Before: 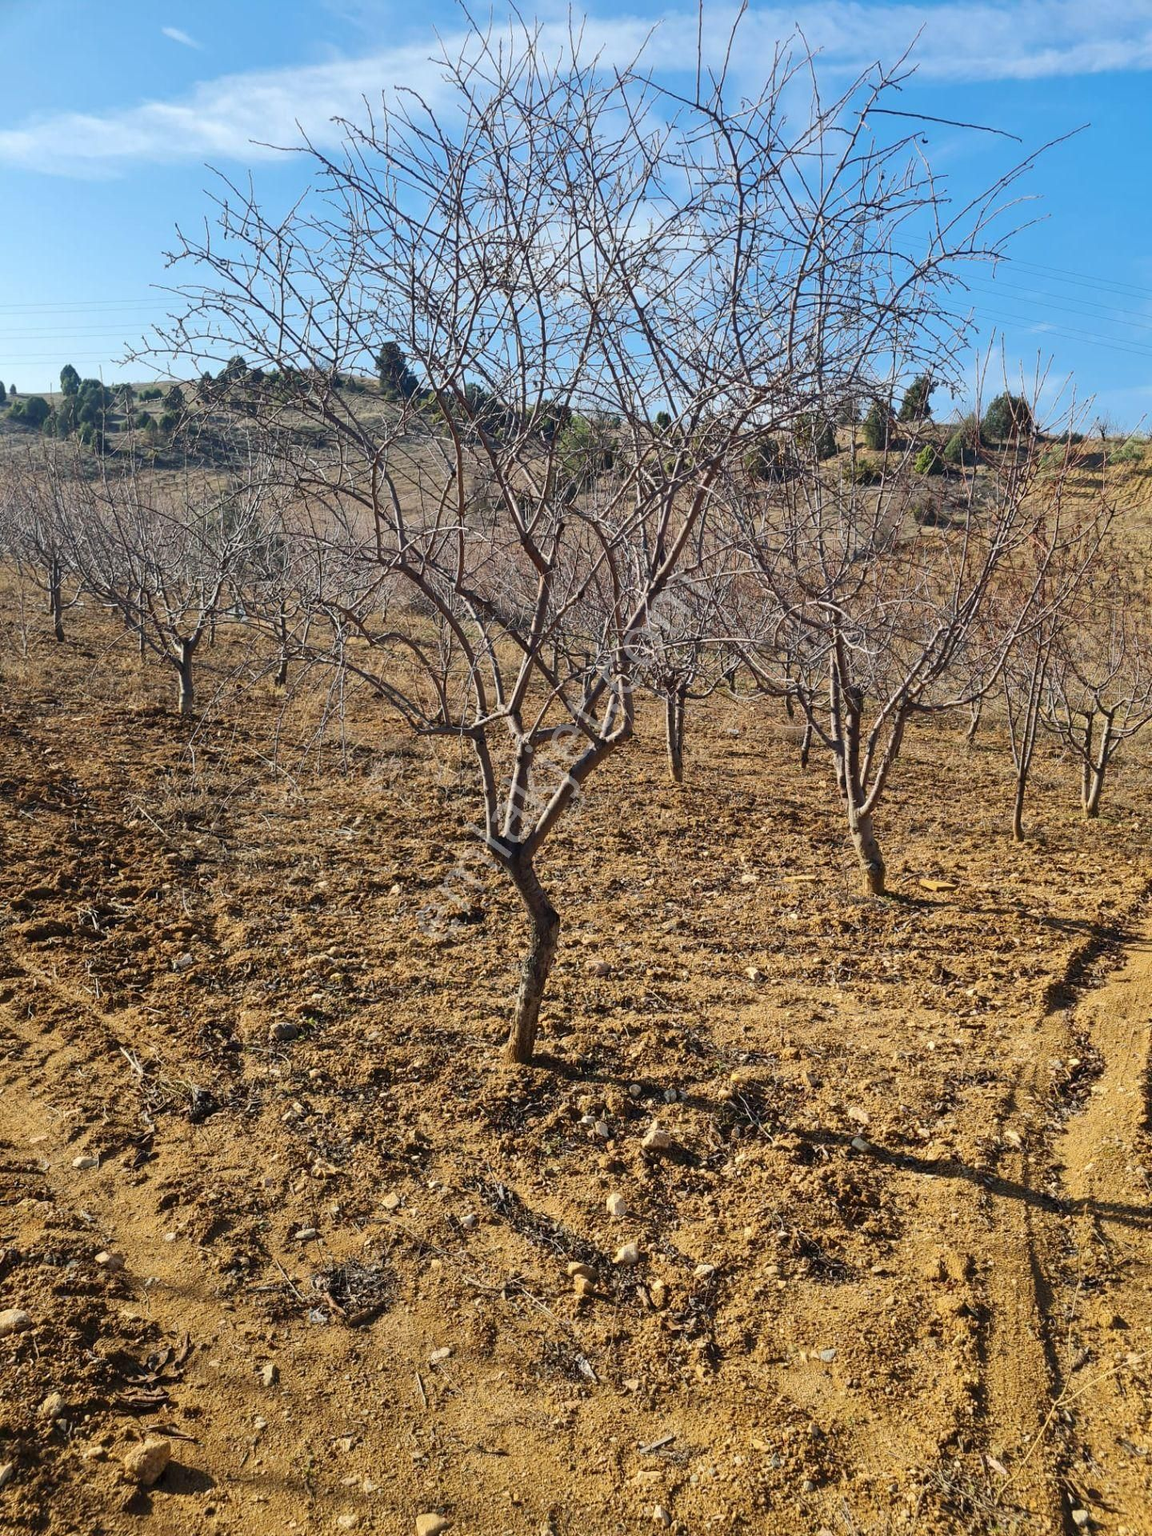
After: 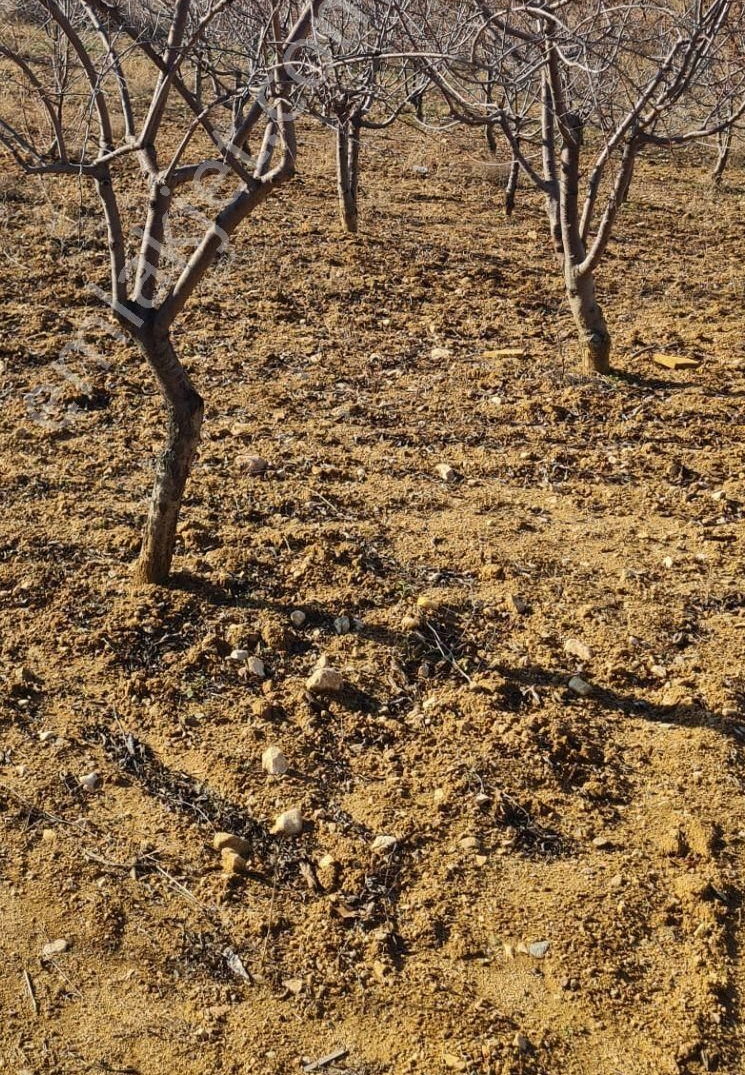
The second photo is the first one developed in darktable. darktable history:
crop: left 34.479%, top 38.822%, right 13.718%, bottom 5.172%
levels: levels [0, 0.51, 1]
